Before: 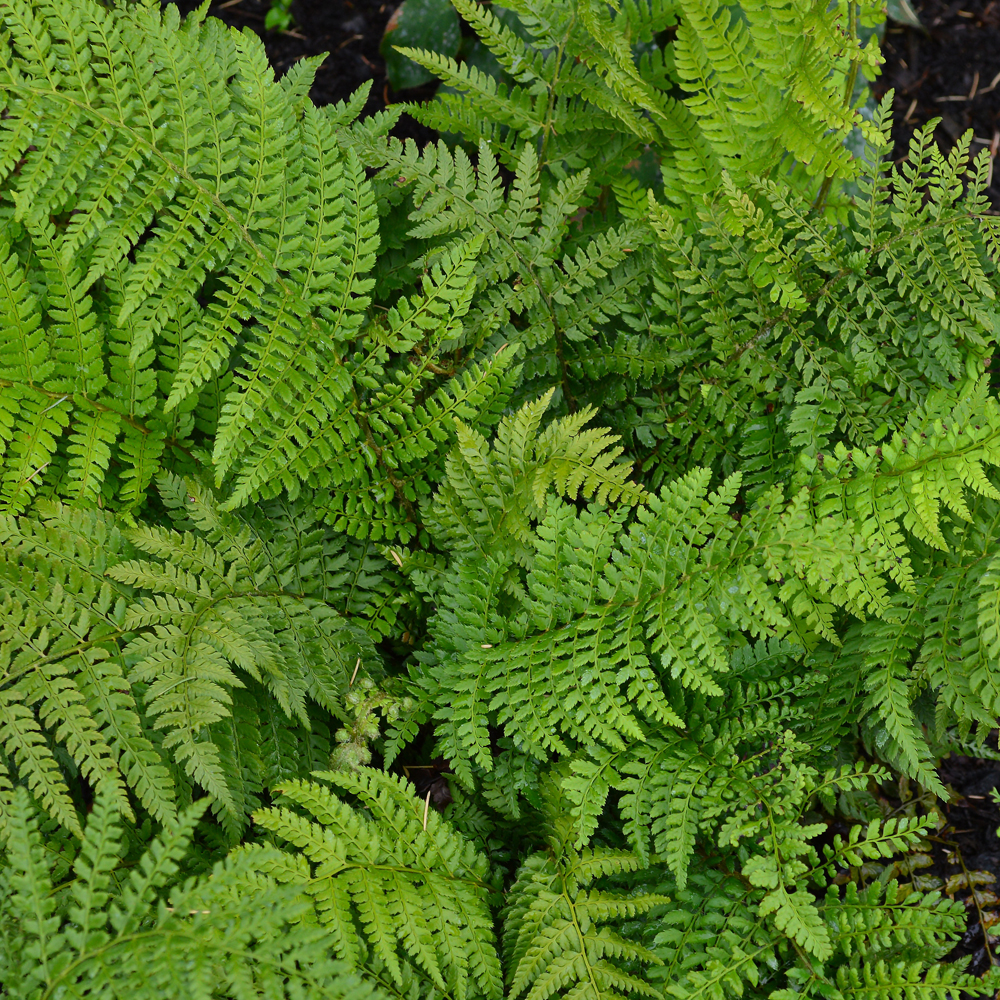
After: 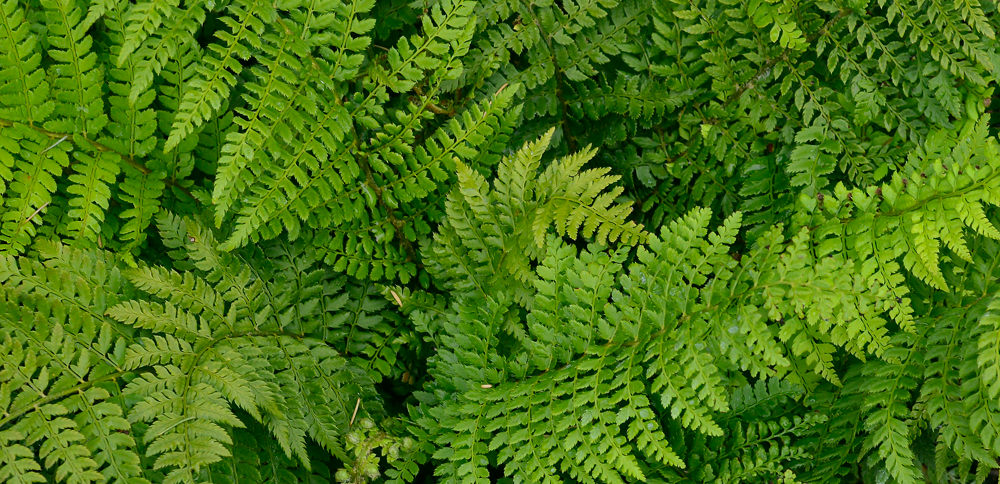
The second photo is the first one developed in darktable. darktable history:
color correction: highlights a* 4.02, highlights b* 4.98, shadows a* -7.55, shadows b* 4.98
crop and rotate: top 26.056%, bottom 25.543%
exposure: black level correction 0.002, exposure -0.1 EV, compensate highlight preservation false
